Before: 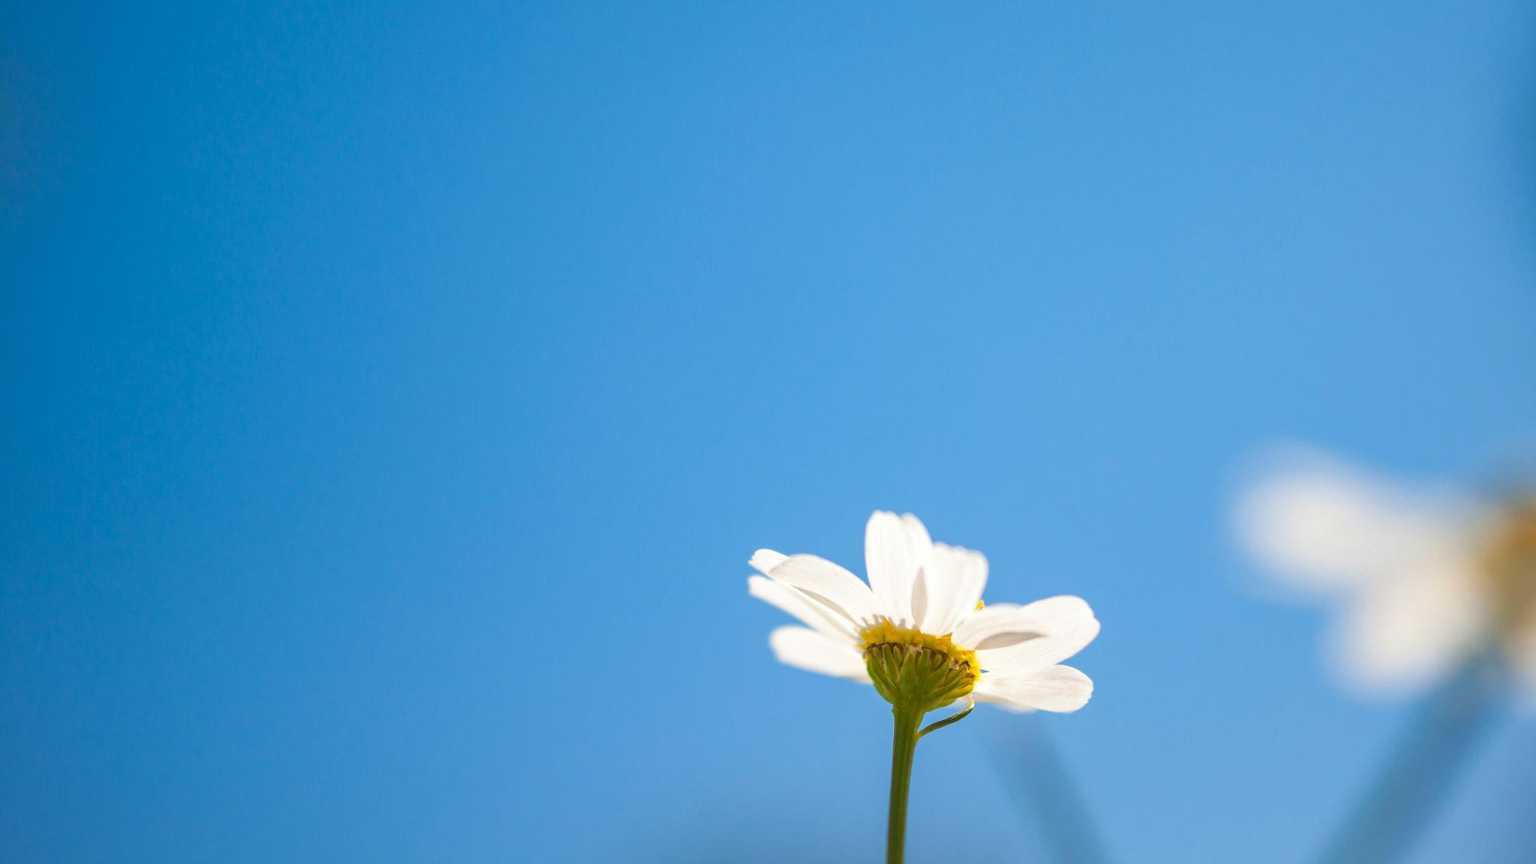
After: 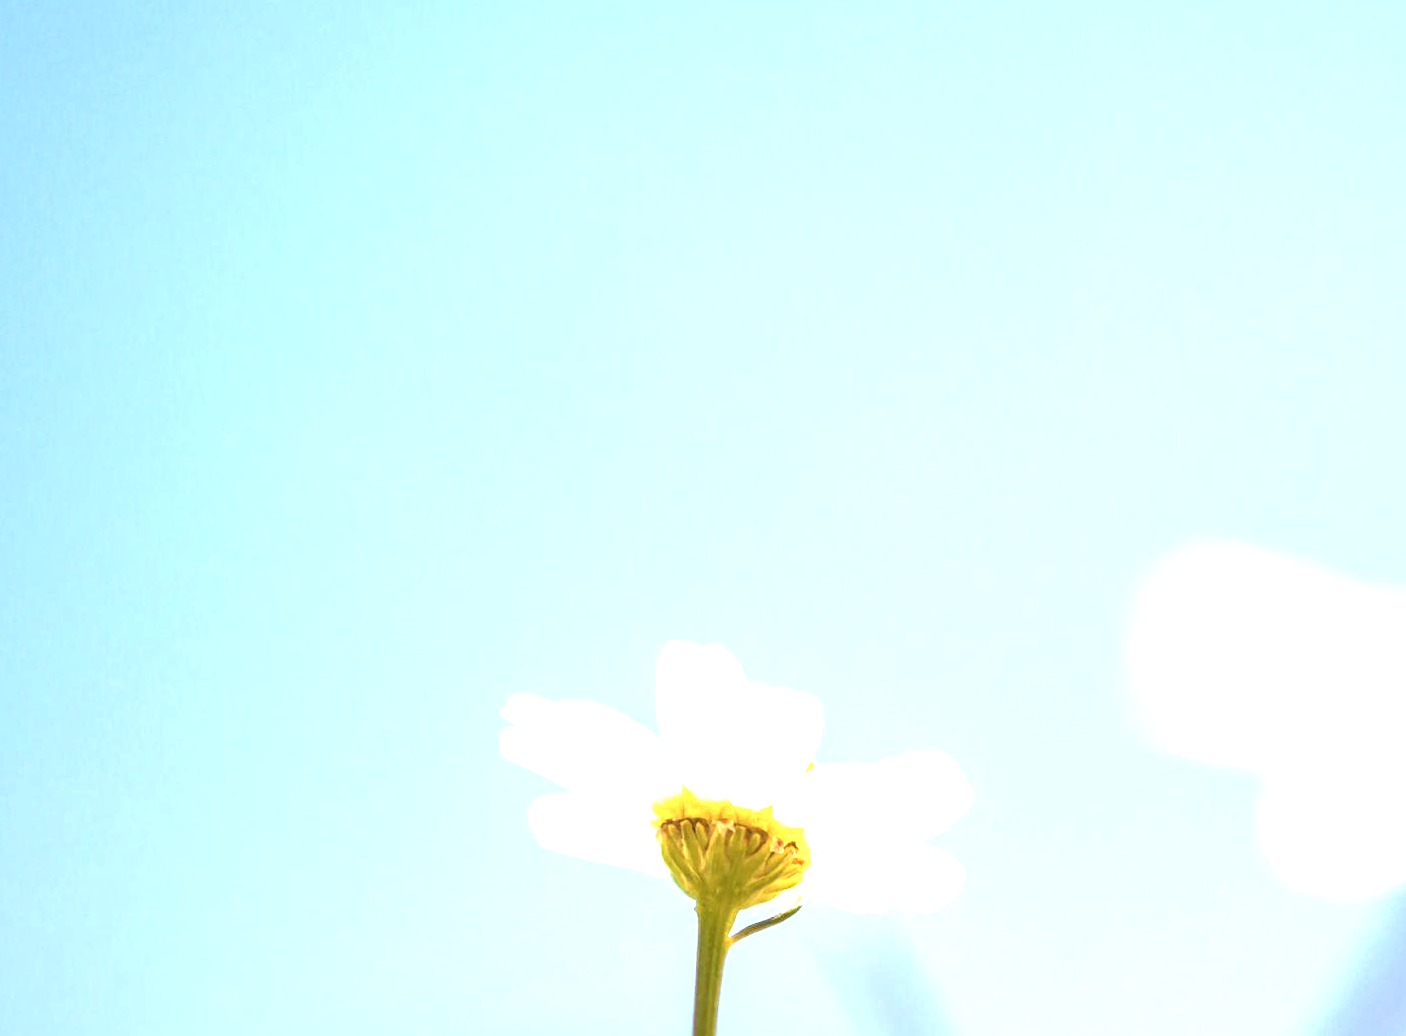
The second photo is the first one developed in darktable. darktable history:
color correction: highlights a* 10.21, highlights b* 9.79, shadows a* 8.61, shadows b* 7.88, saturation 0.8
exposure: black level correction 0.001, exposure 1.84 EV, compensate highlight preservation false
crop and rotate: left 24.034%, top 2.838%, right 6.406%, bottom 6.299%
rotate and perspective: rotation -0.45°, automatic cropping original format, crop left 0.008, crop right 0.992, crop top 0.012, crop bottom 0.988
